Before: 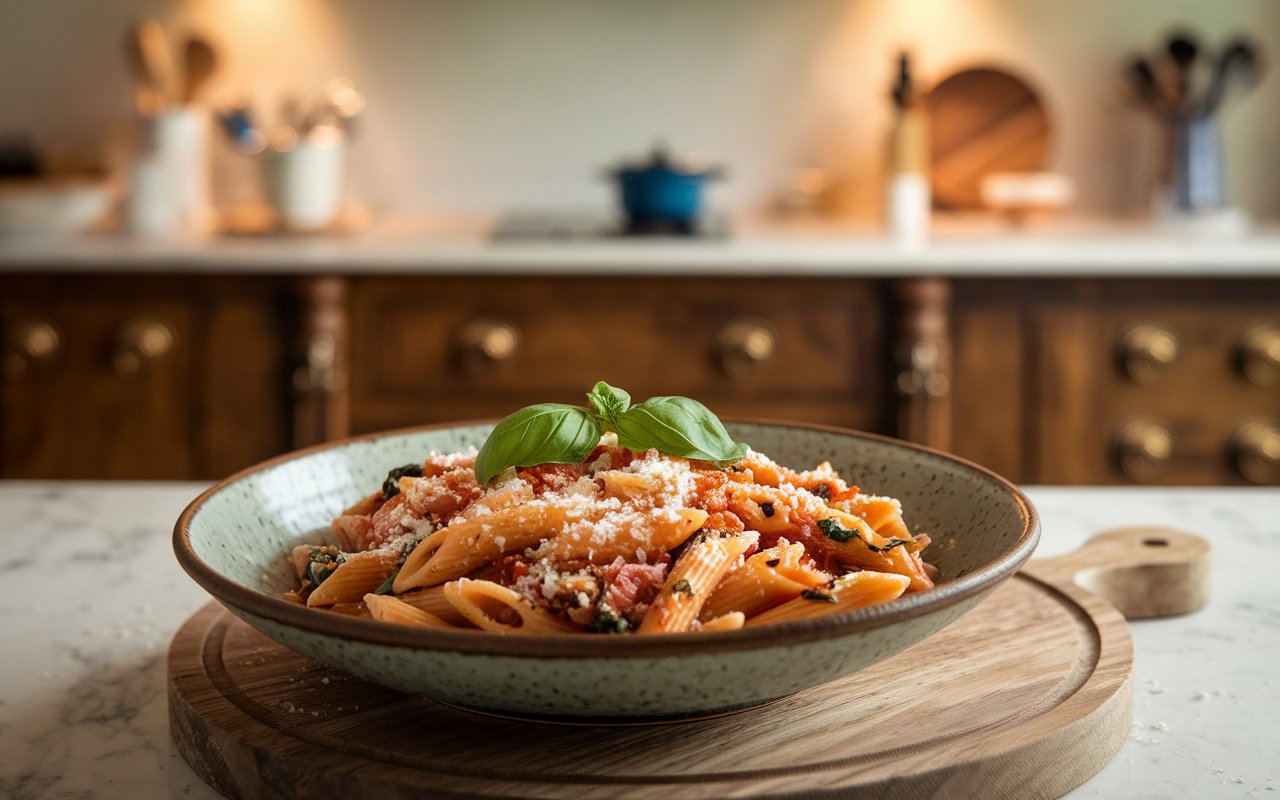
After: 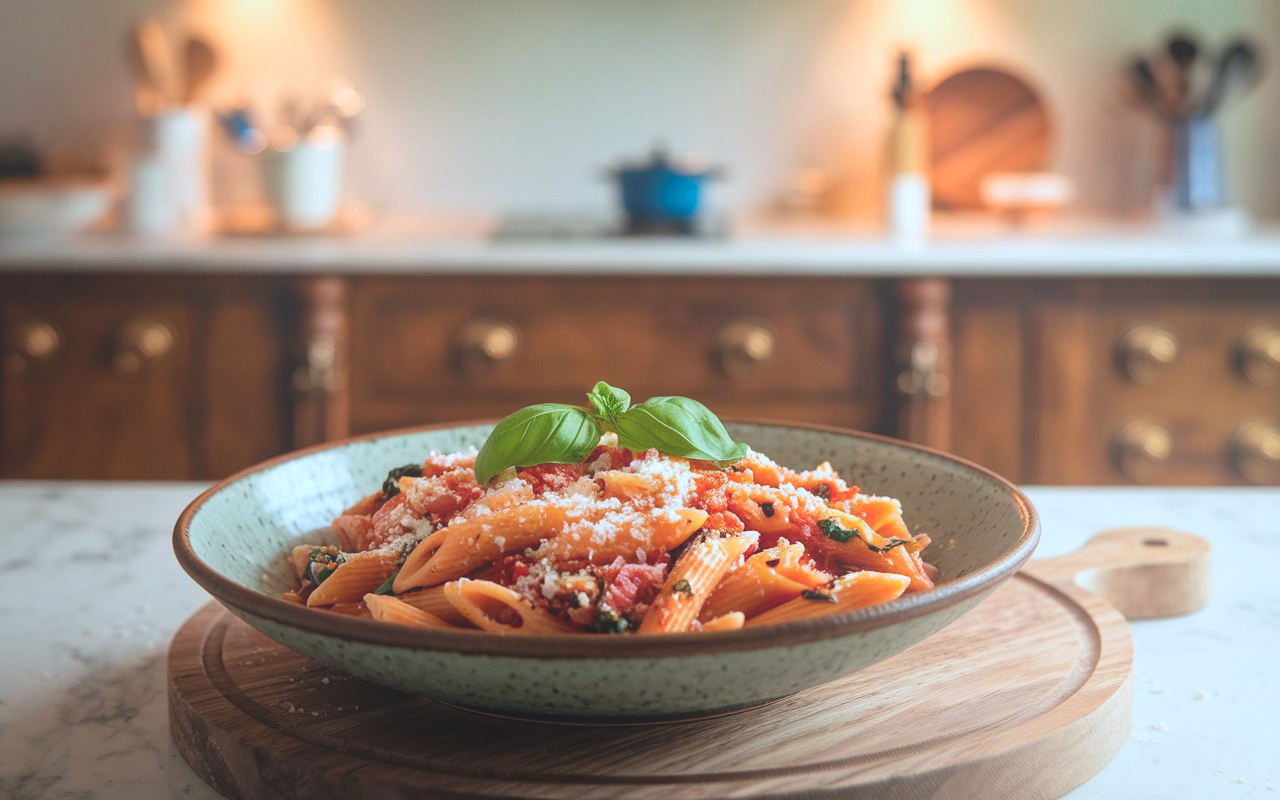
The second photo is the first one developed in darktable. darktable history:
color calibration: output R [0.972, 0.068, -0.094, 0], output G [-0.178, 1.216, -0.086, 0], output B [0.095, -0.136, 0.98, 0], illuminant custom, x 0.371, y 0.381, temperature 4283.16 K
exposure: black level correction -0.005, exposure 0.054 EV, compensate highlight preservation false
bloom: size 40%
